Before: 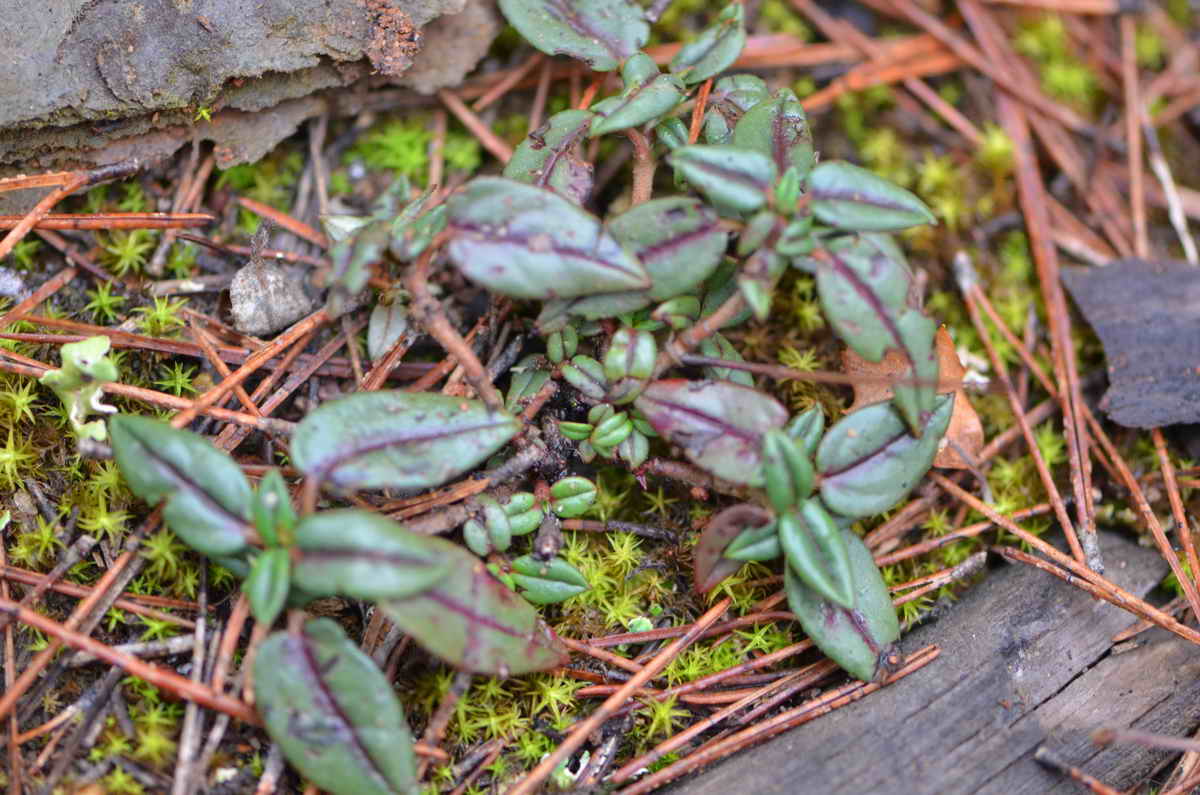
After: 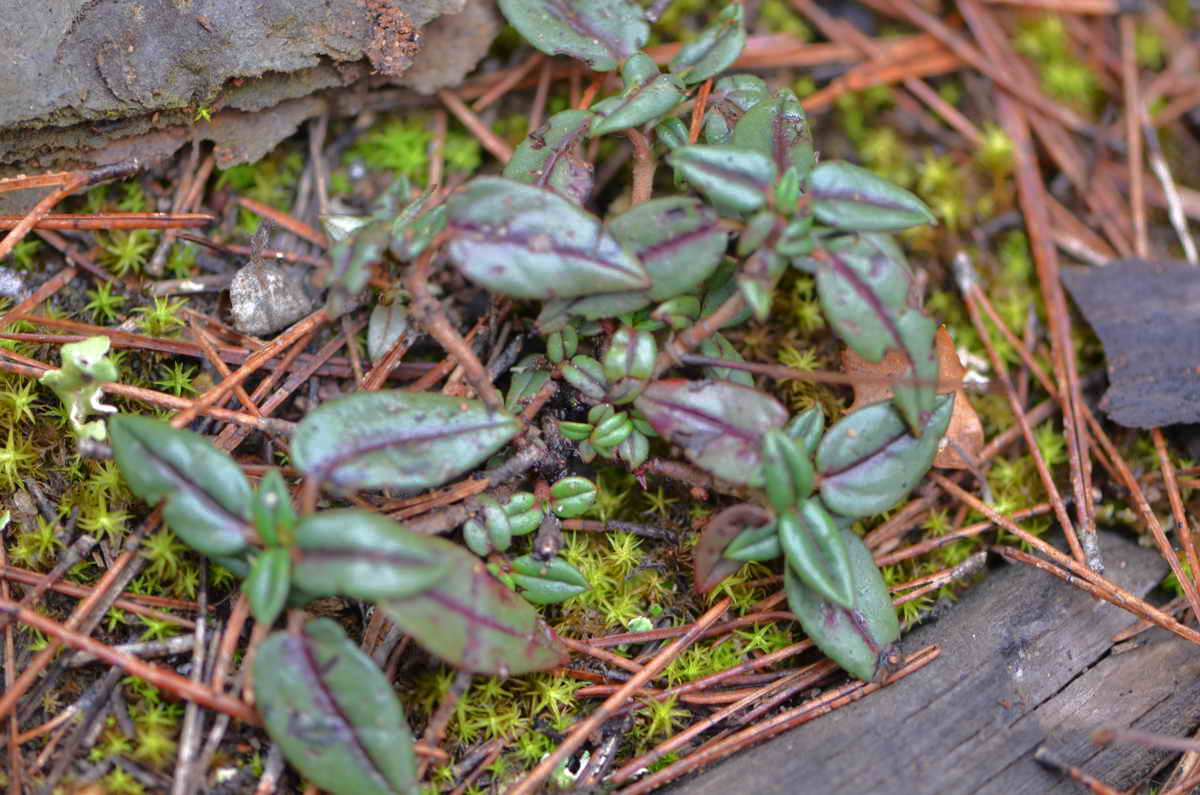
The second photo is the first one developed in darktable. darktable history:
tone equalizer: -8 EV -0.001 EV, -7 EV 0.001 EV, -6 EV -0.003 EV, -5 EV -0.015 EV, -4 EV -0.058 EV, -3 EV -0.208 EV, -2 EV -0.259 EV, -1 EV 0.11 EV, +0 EV 0.306 EV, edges refinement/feathering 500, mask exposure compensation -1.57 EV, preserve details no
